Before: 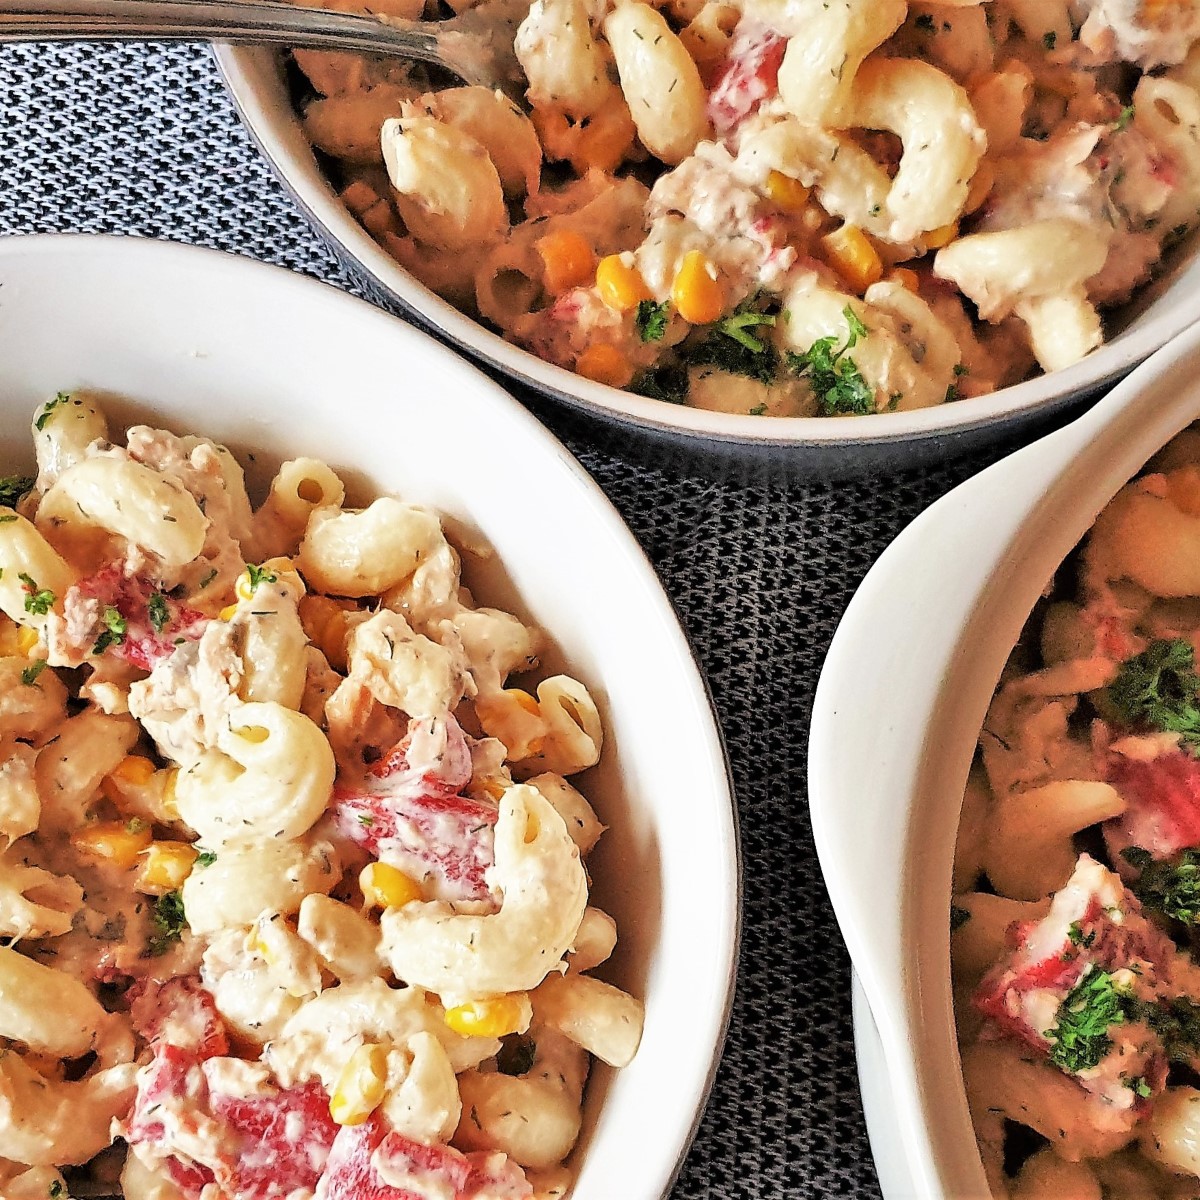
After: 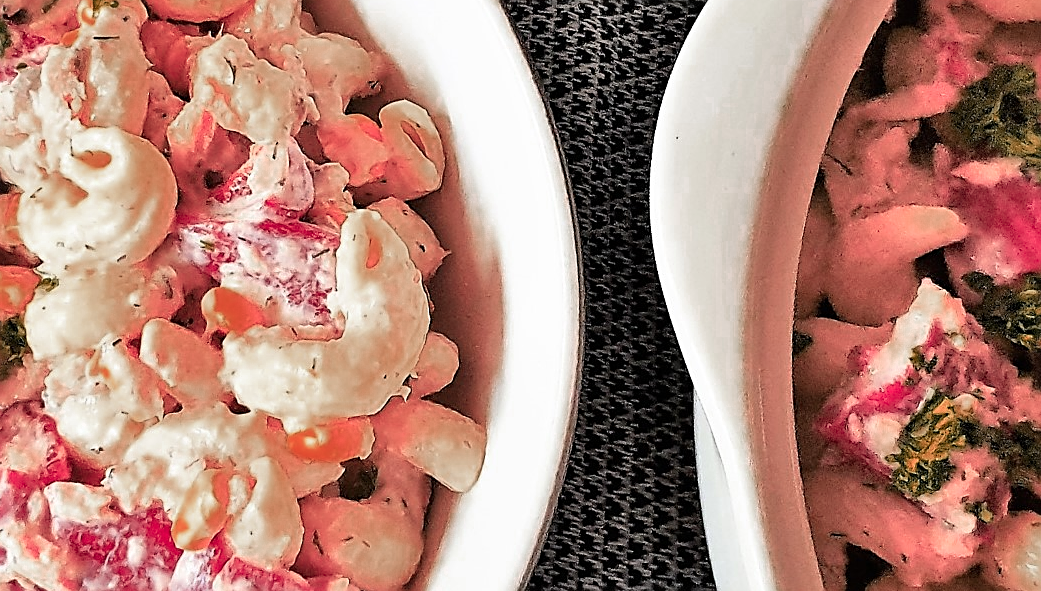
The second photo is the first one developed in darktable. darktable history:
crop and rotate: left 13.242%, top 47.953%, bottom 2.721%
sharpen: on, module defaults
color zones: curves: ch0 [(0.006, 0.385) (0.143, 0.563) (0.243, 0.321) (0.352, 0.464) (0.516, 0.456) (0.625, 0.5) (0.75, 0.5) (0.875, 0.5)]; ch1 [(0, 0.5) (0.134, 0.504) (0.246, 0.463) (0.421, 0.515) (0.5, 0.56) (0.625, 0.5) (0.75, 0.5) (0.875, 0.5)]; ch2 [(0, 0.5) (0.131, 0.426) (0.307, 0.289) (0.38, 0.188) (0.513, 0.216) (0.625, 0.548) (0.75, 0.468) (0.838, 0.396) (0.971, 0.311)]
